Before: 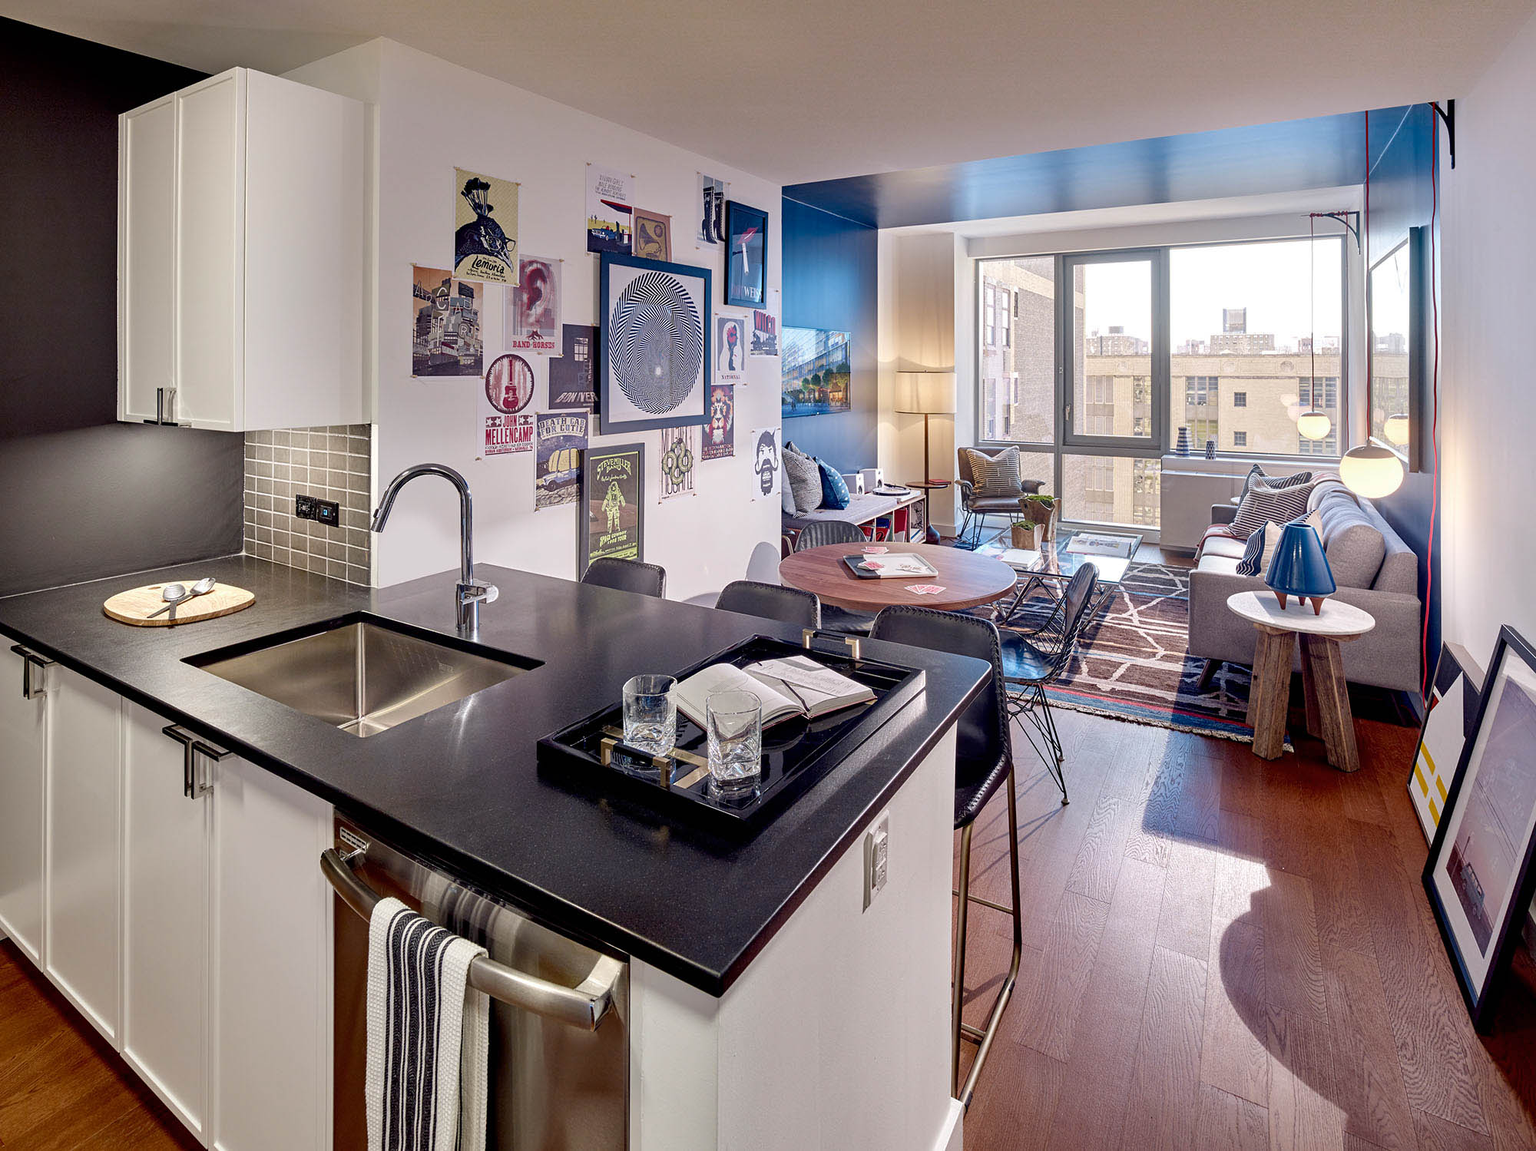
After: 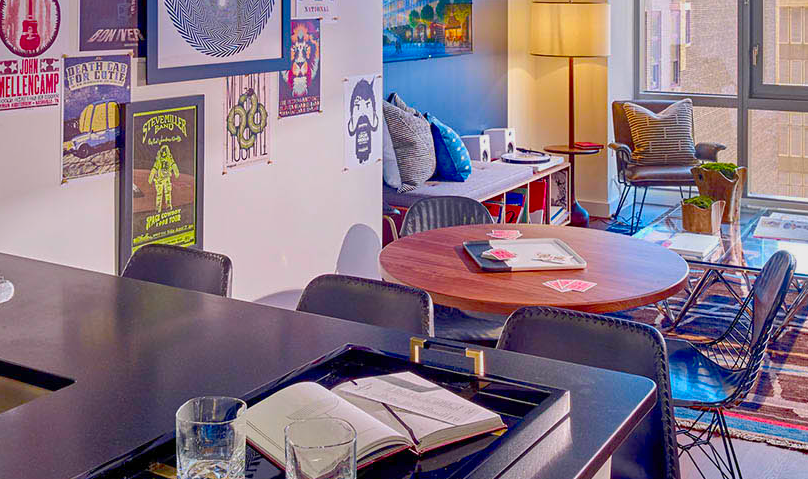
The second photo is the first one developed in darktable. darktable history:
color balance: input saturation 134.34%, contrast -10.04%, contrast fulcrum 19.67%, output saturation 133.51%
crop: left 31.751%, top 32.172%, right 27.8%, bottom 35.83%
shadows and highlights: on, module defaults
contrast brightness saturation: contrast 0.13, brightness -0.05, saturation 0.16
